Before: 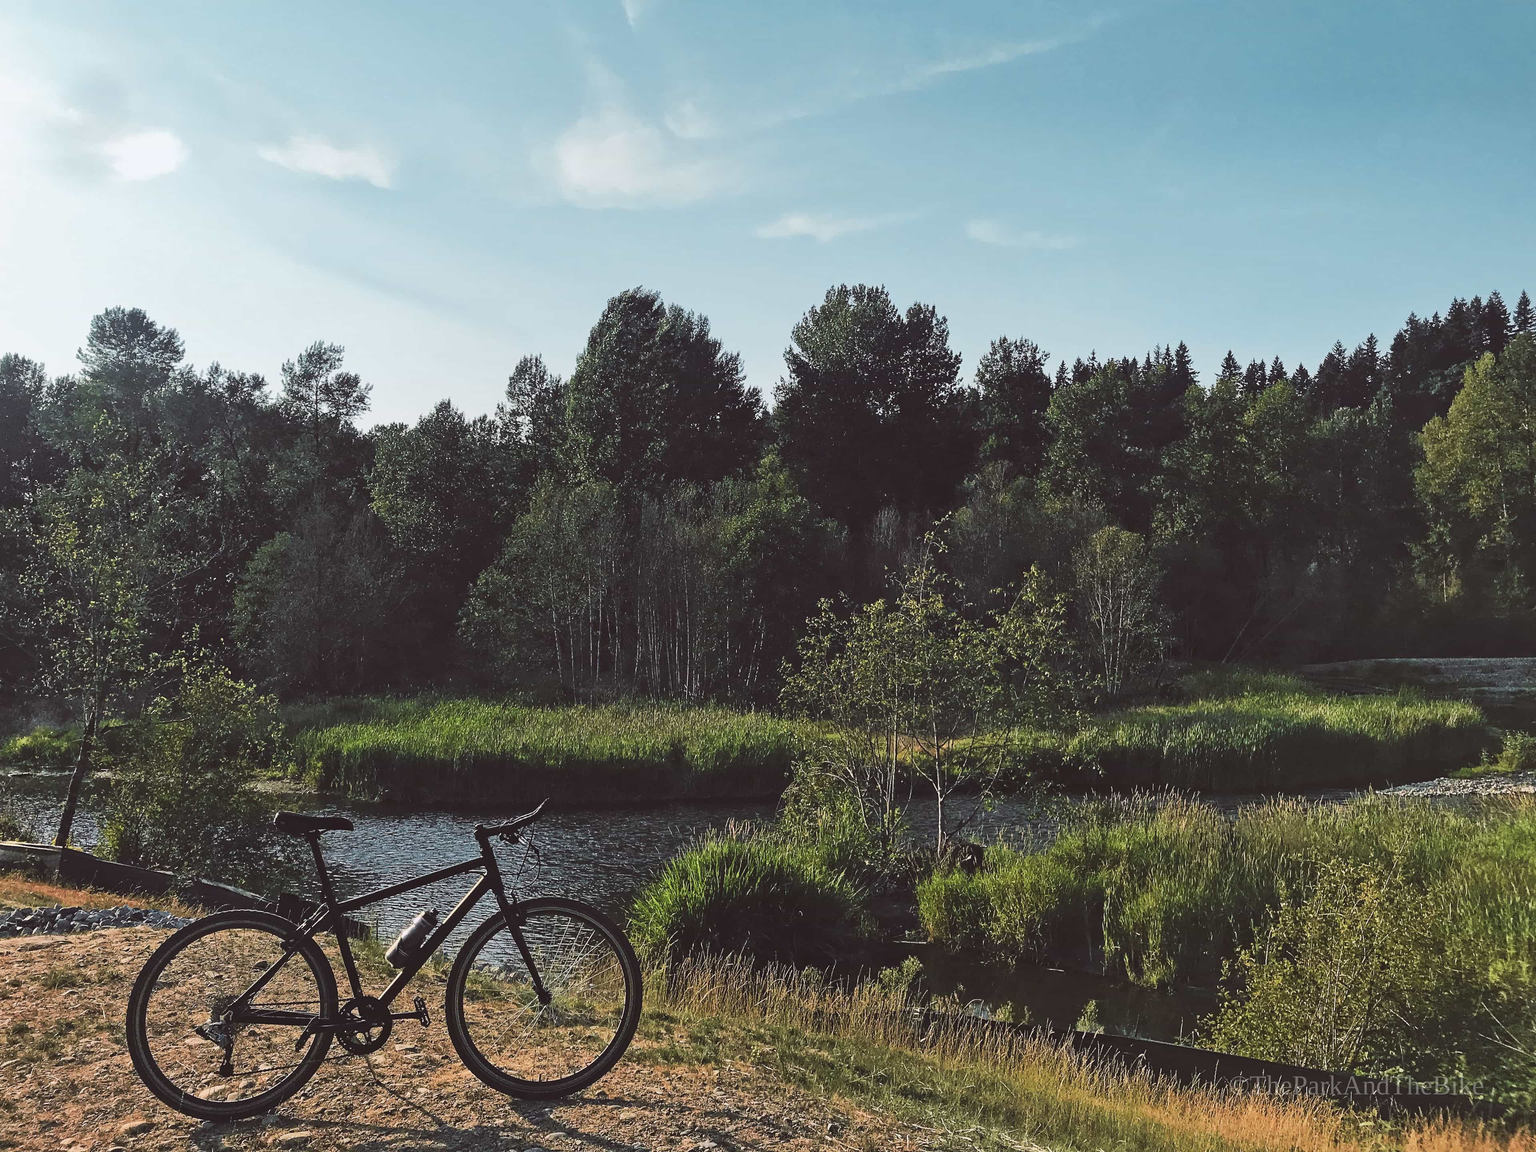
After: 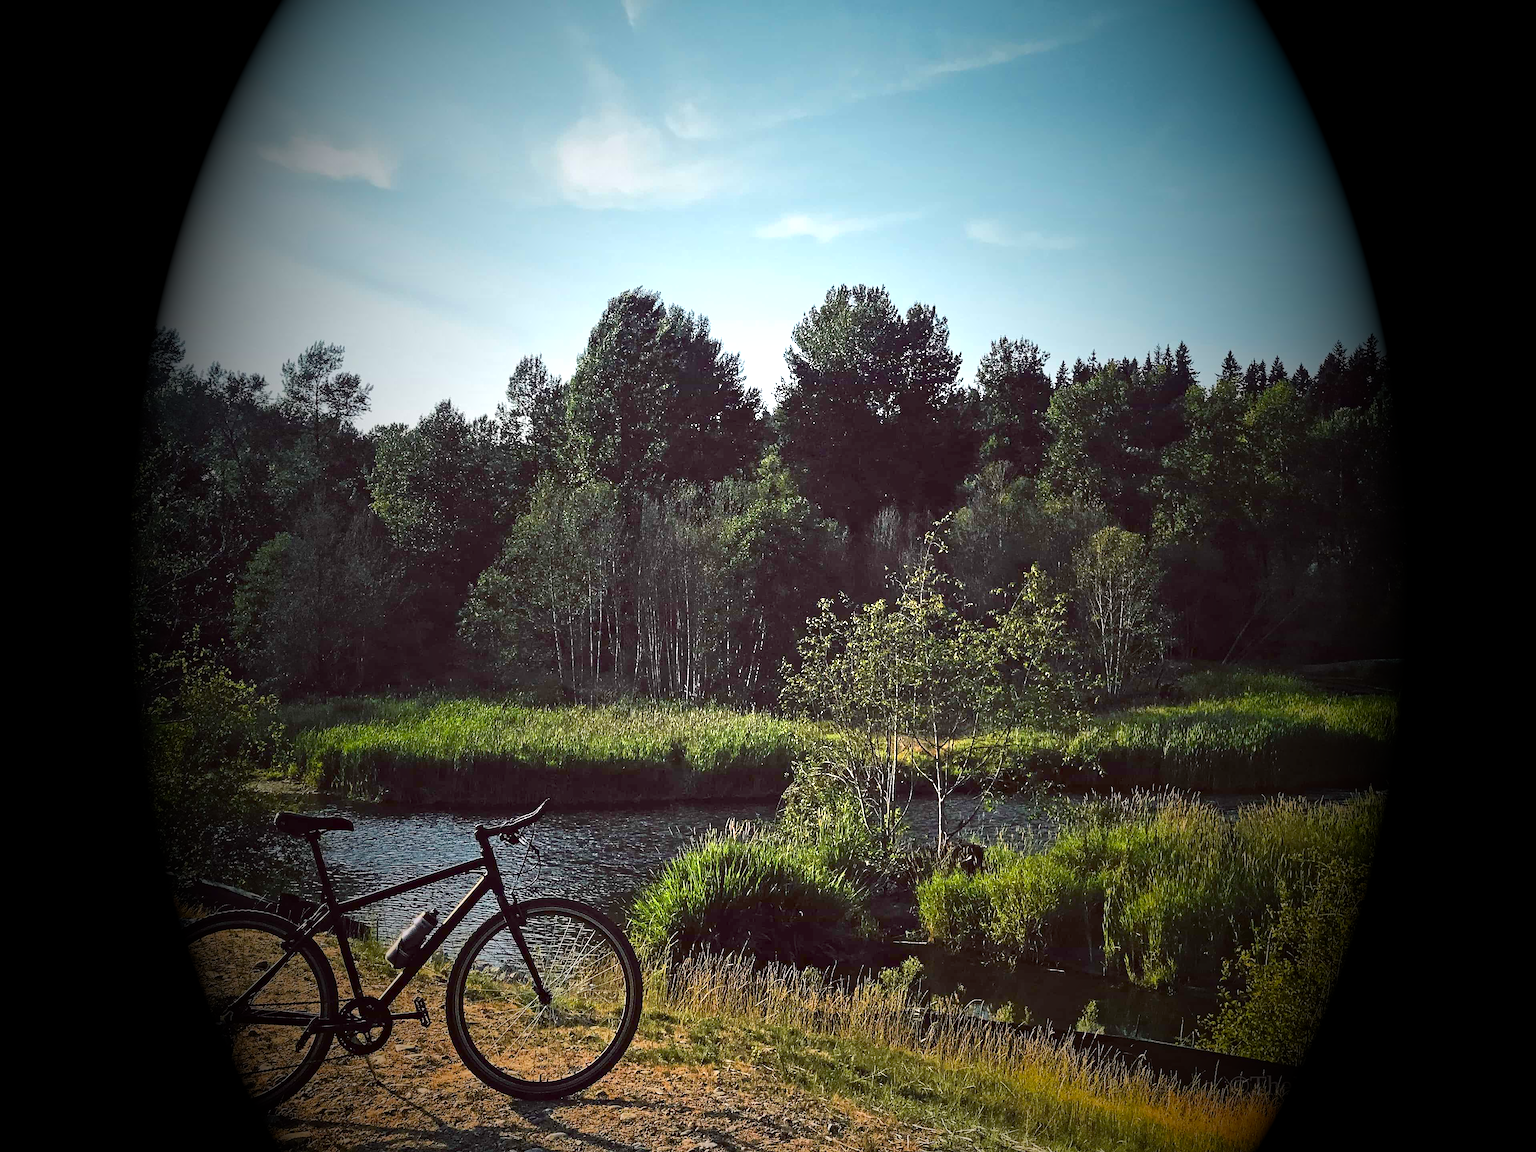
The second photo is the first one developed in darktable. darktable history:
exposure: black level correction 0.011, exposure 1.088 EV, compensate exposure bias true, compensate highlight preservation false
vignetting: fall-off start 15.9%, fall-off radius 100%, brightness -1, saturation 0.5, width/height ratio 0.719
